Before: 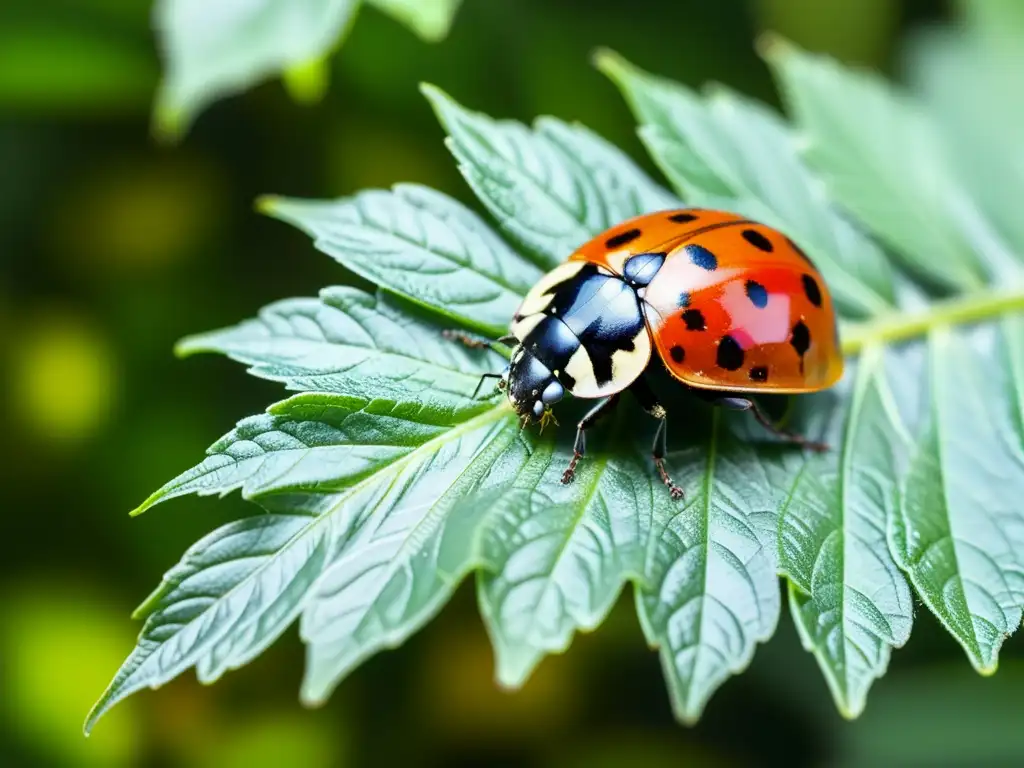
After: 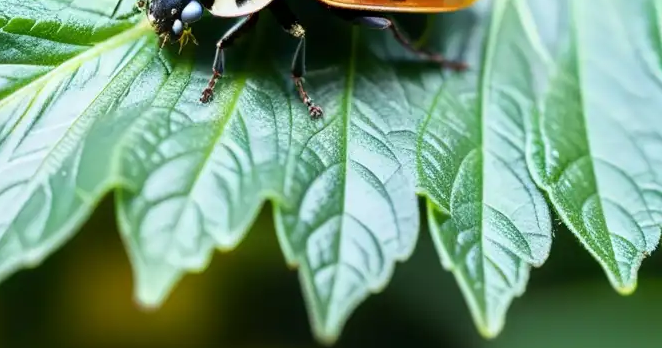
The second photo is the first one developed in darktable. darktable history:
crop and rotate: left 35.33%, top 49.67%, bottom 4.92%
